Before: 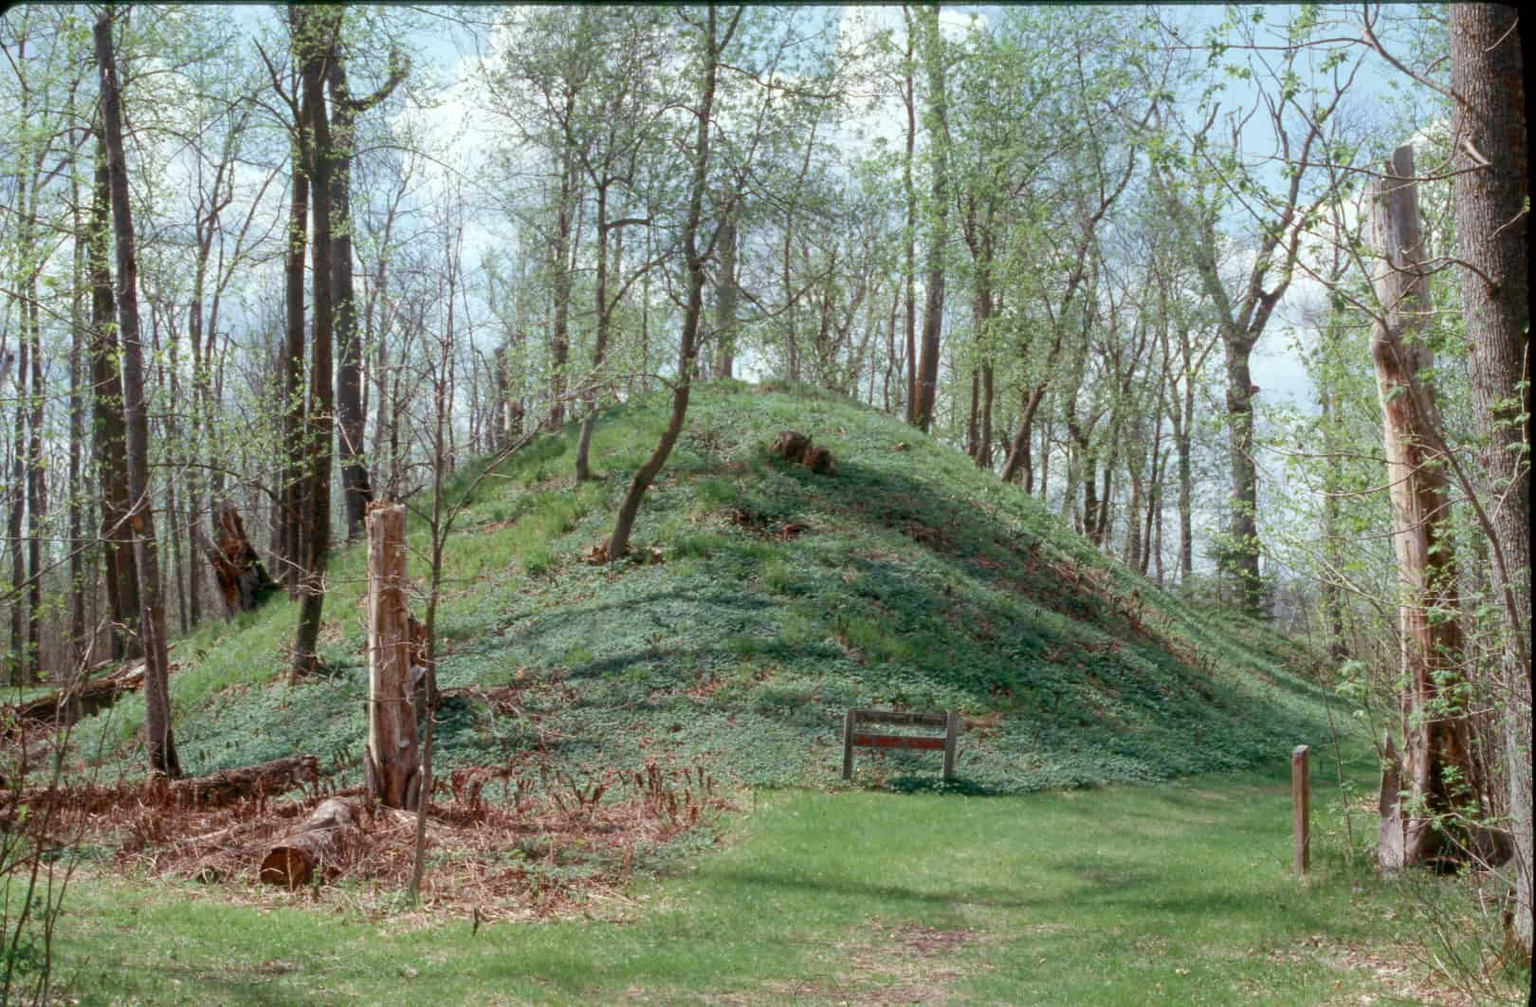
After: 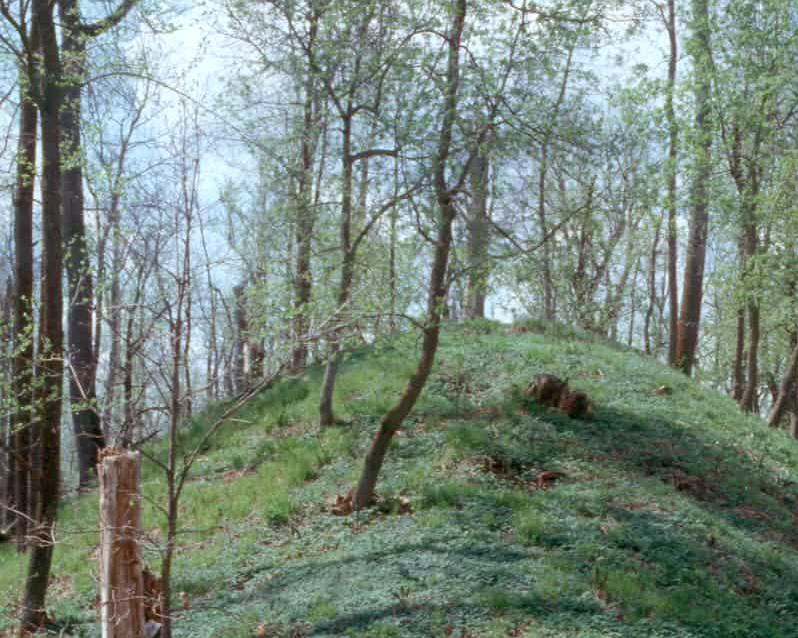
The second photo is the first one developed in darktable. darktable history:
crop: left 17.835%, top 7.675%, right 32.881%, bottom 32.213%
white balance: red 0.974, blue 1.044
